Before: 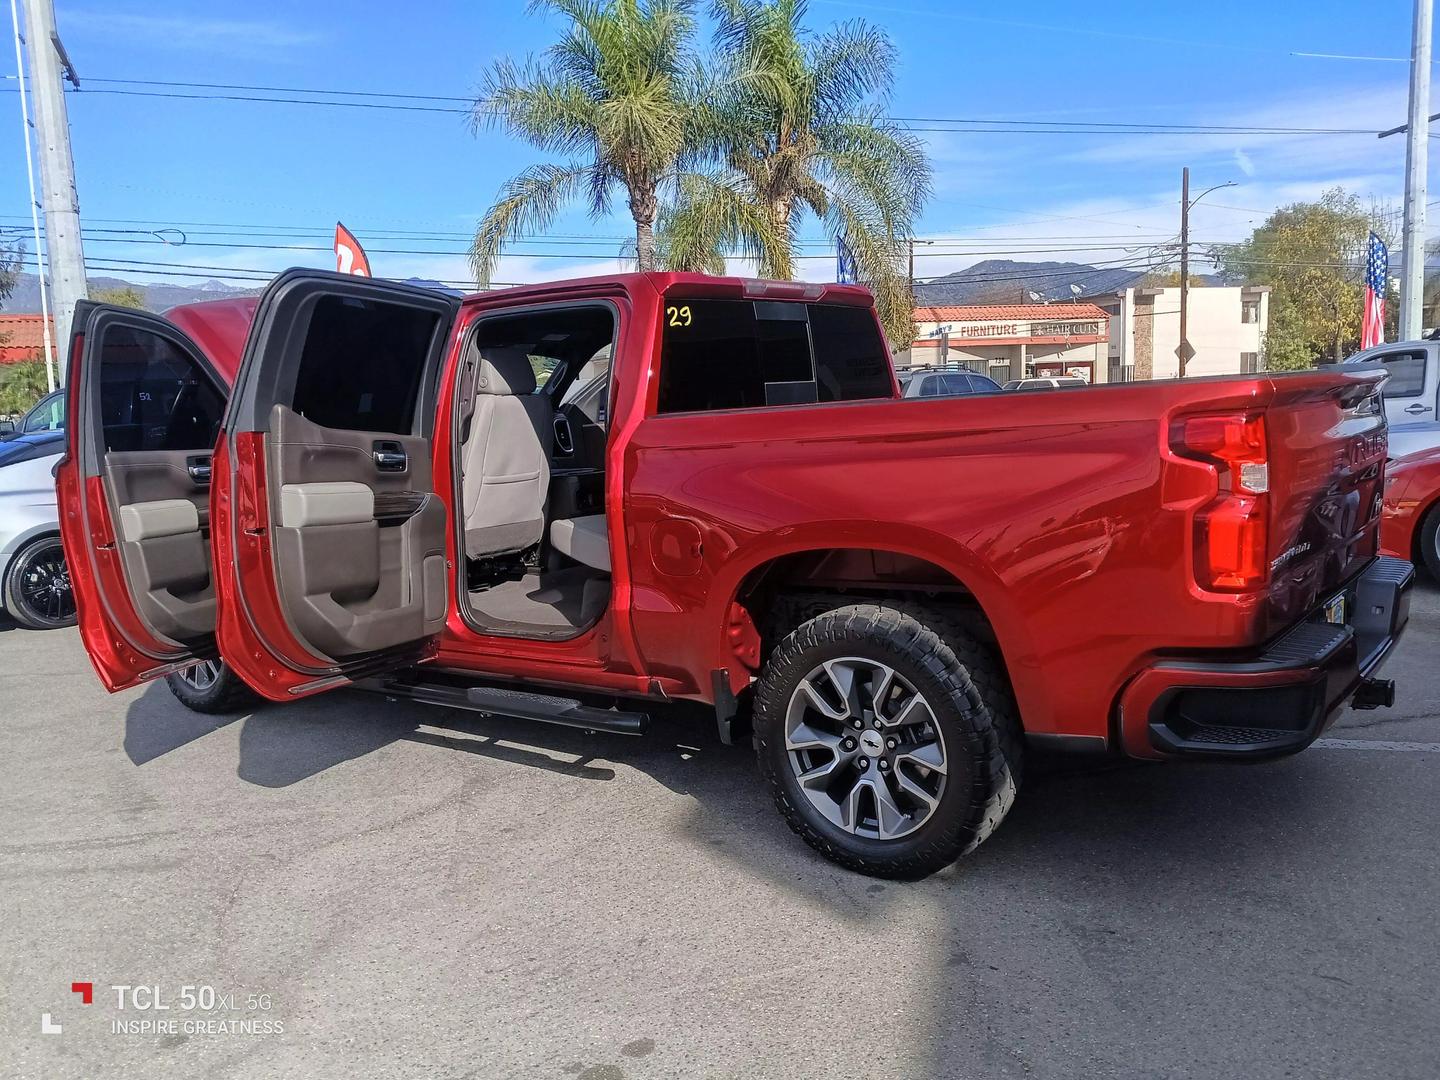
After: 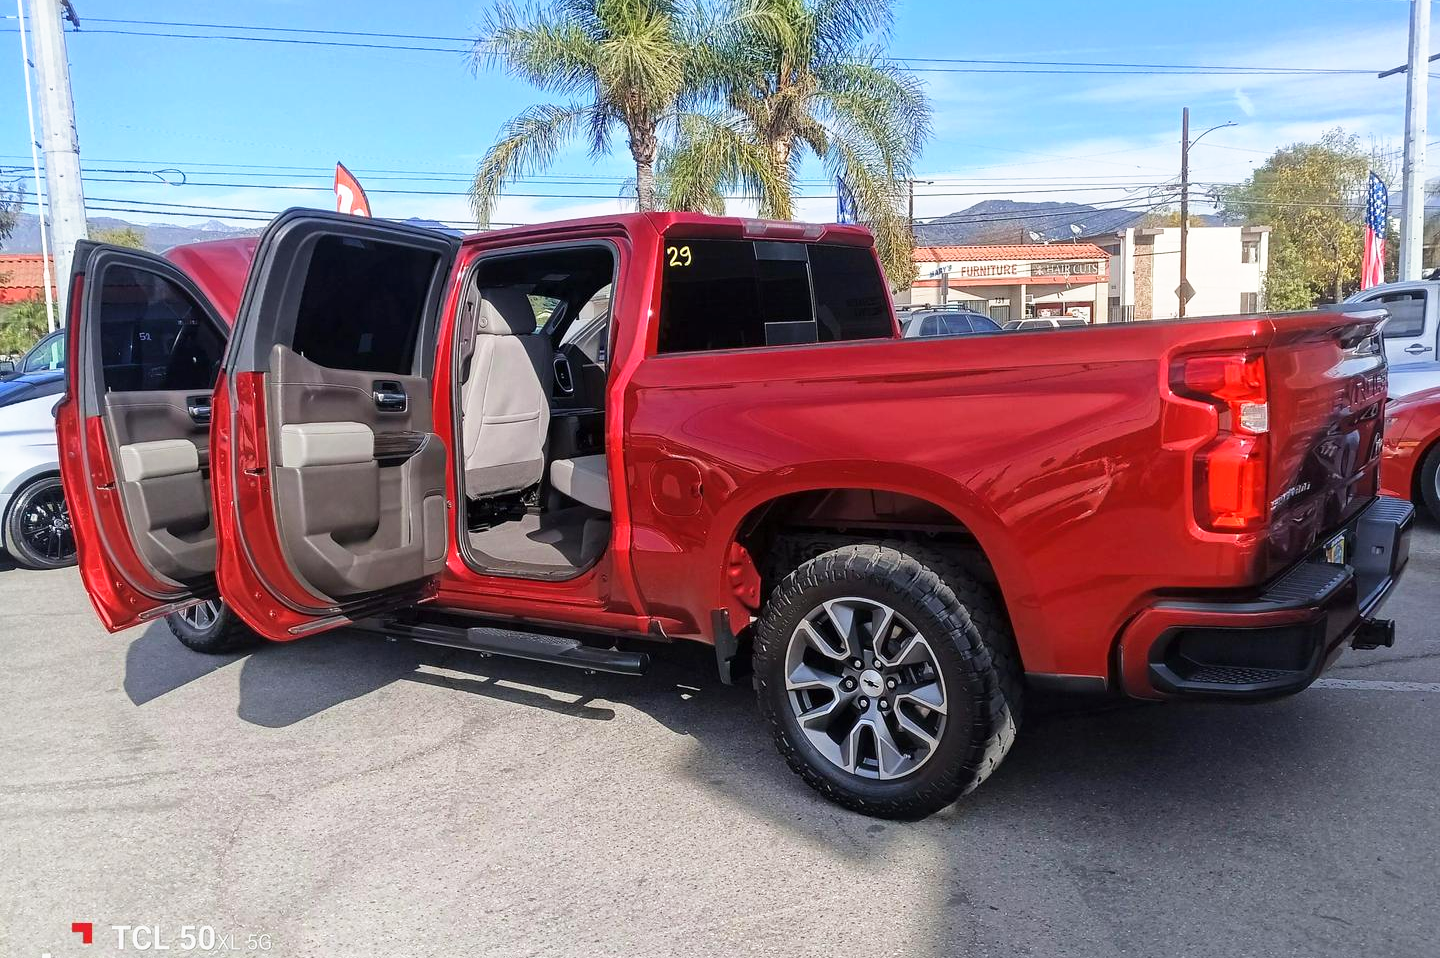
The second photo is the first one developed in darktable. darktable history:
base curve: curves: ch0 [(0, 0) (0.688, 0.865) (1, 1)], preserve colors none
crop and rotate: top 5.609%, bottom 5.609%
